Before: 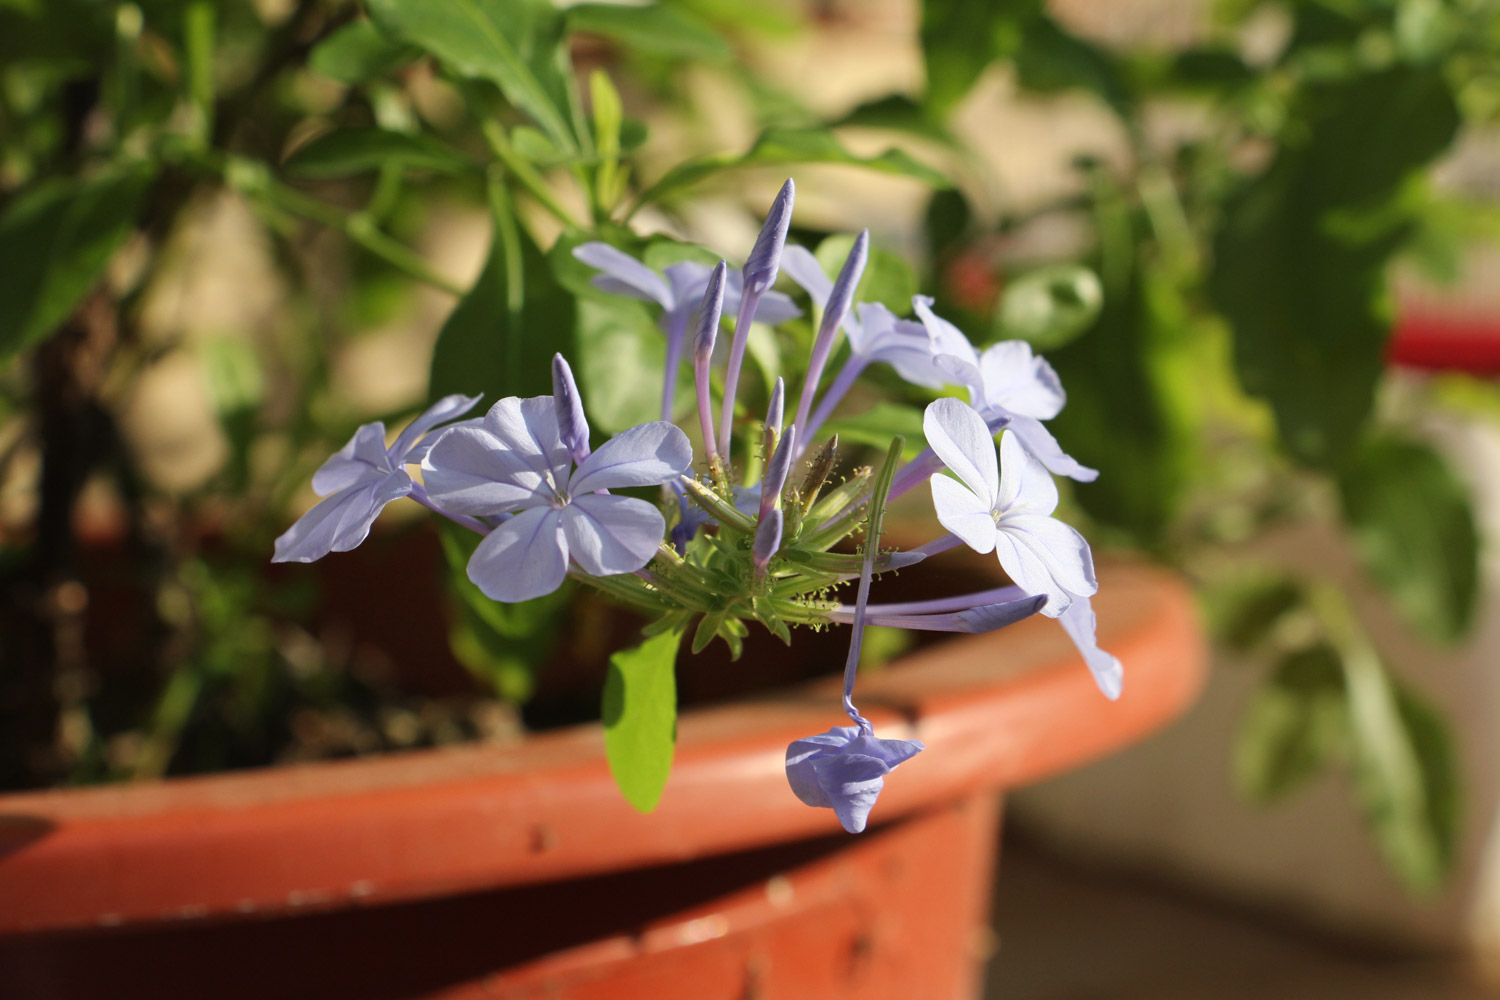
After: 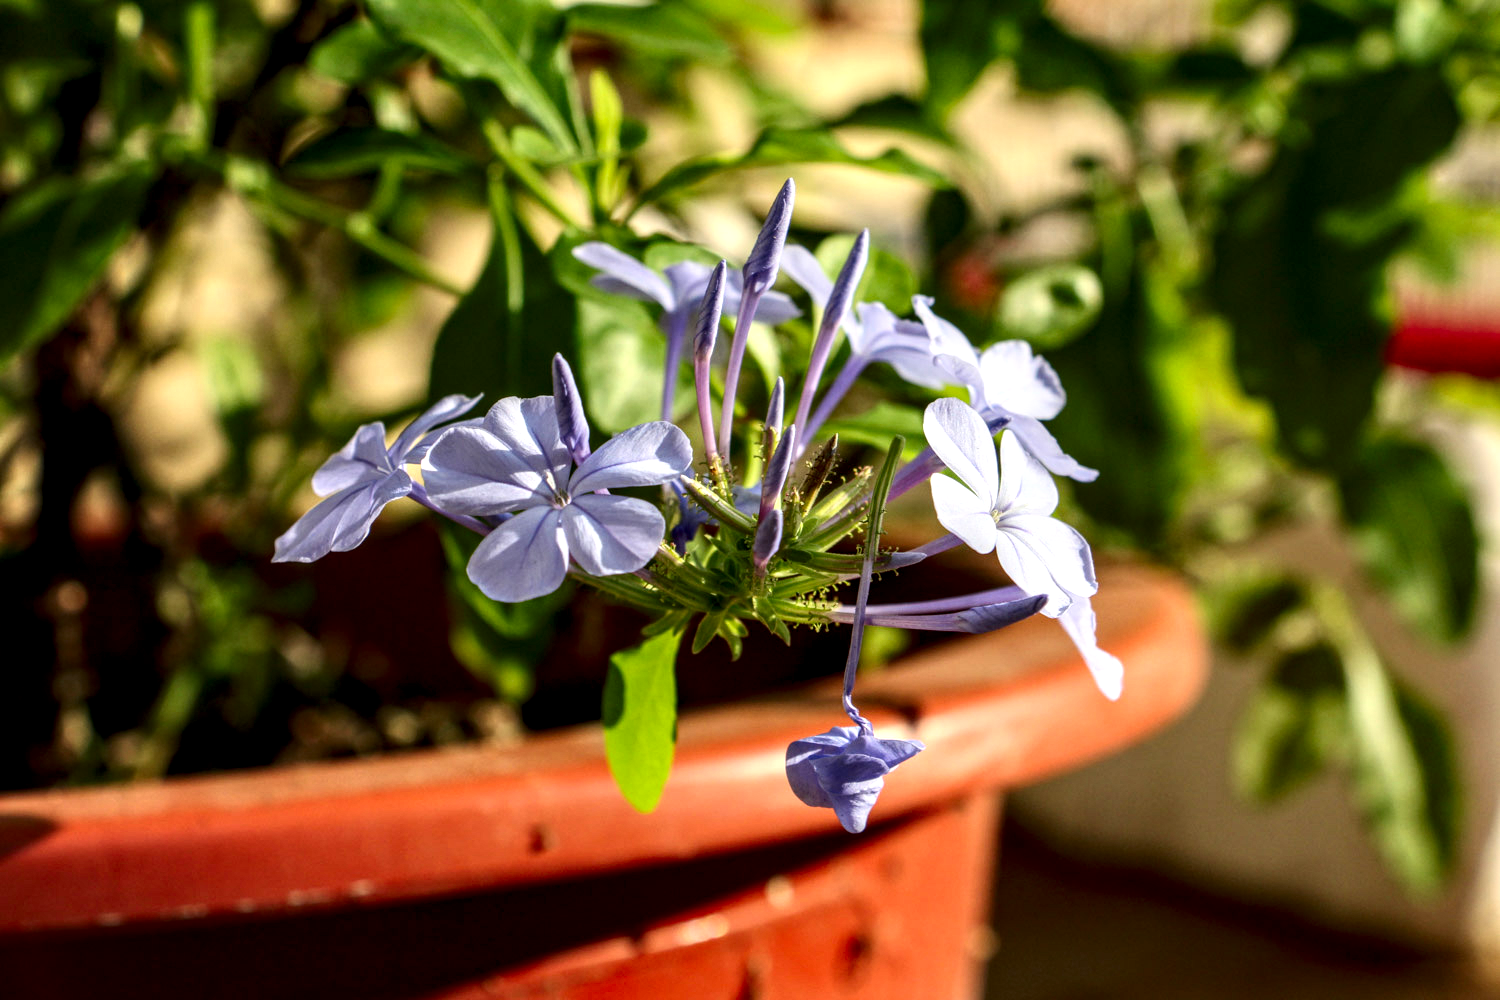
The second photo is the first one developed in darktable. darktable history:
contrast brightness saturation: contrast 0.184, saturation 0.302
local contrast: highlights 8%, shadows 36%, detail 183%, midtone range 0.475
